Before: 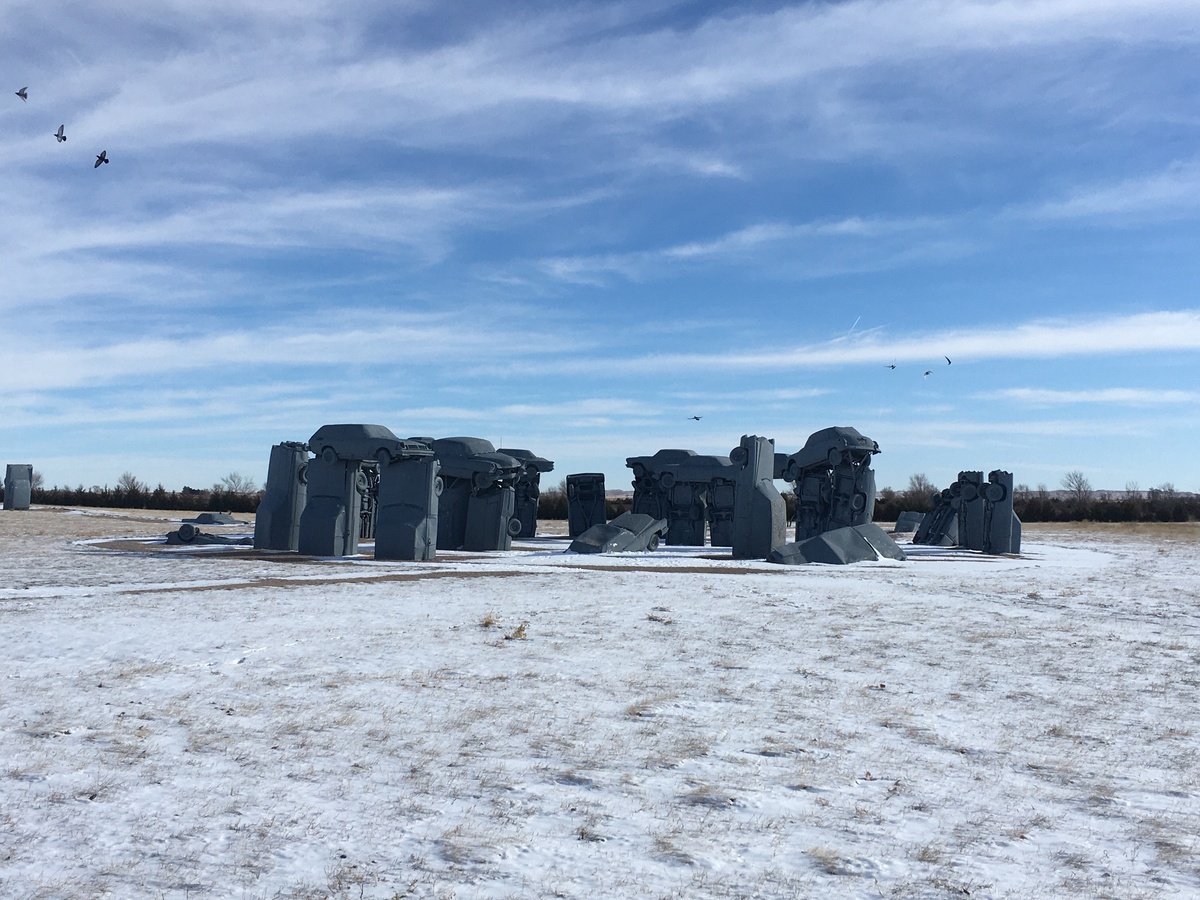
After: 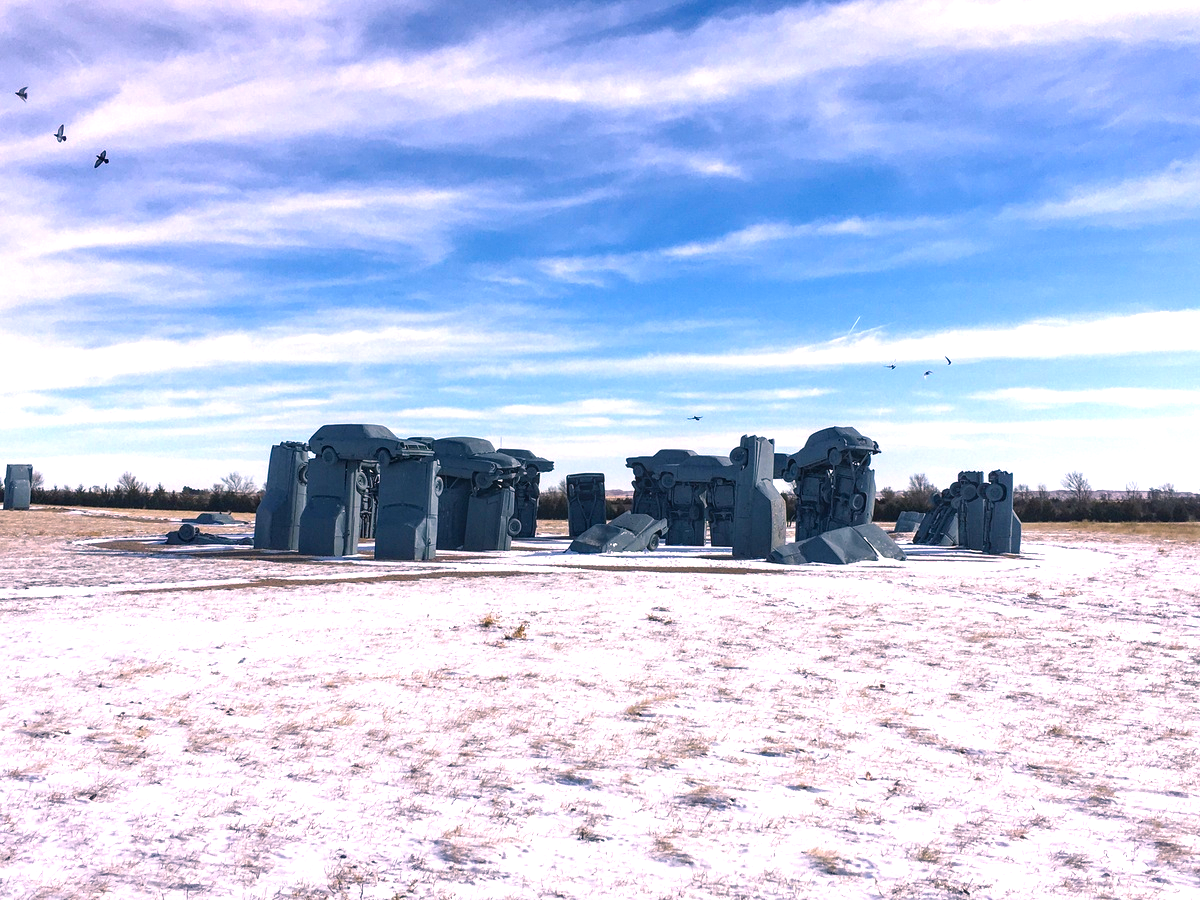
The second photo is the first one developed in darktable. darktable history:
local contrast: on, module defaults
color balance rgb: highlights gain › chroma 4.518%, highlights gain › hue 32.45°, perceptual saturation grading › global saturation 31.154%, perceptual brilliance grading › global brilliance 18.774%, global vibrance 30.456%, contrast 9.814%
